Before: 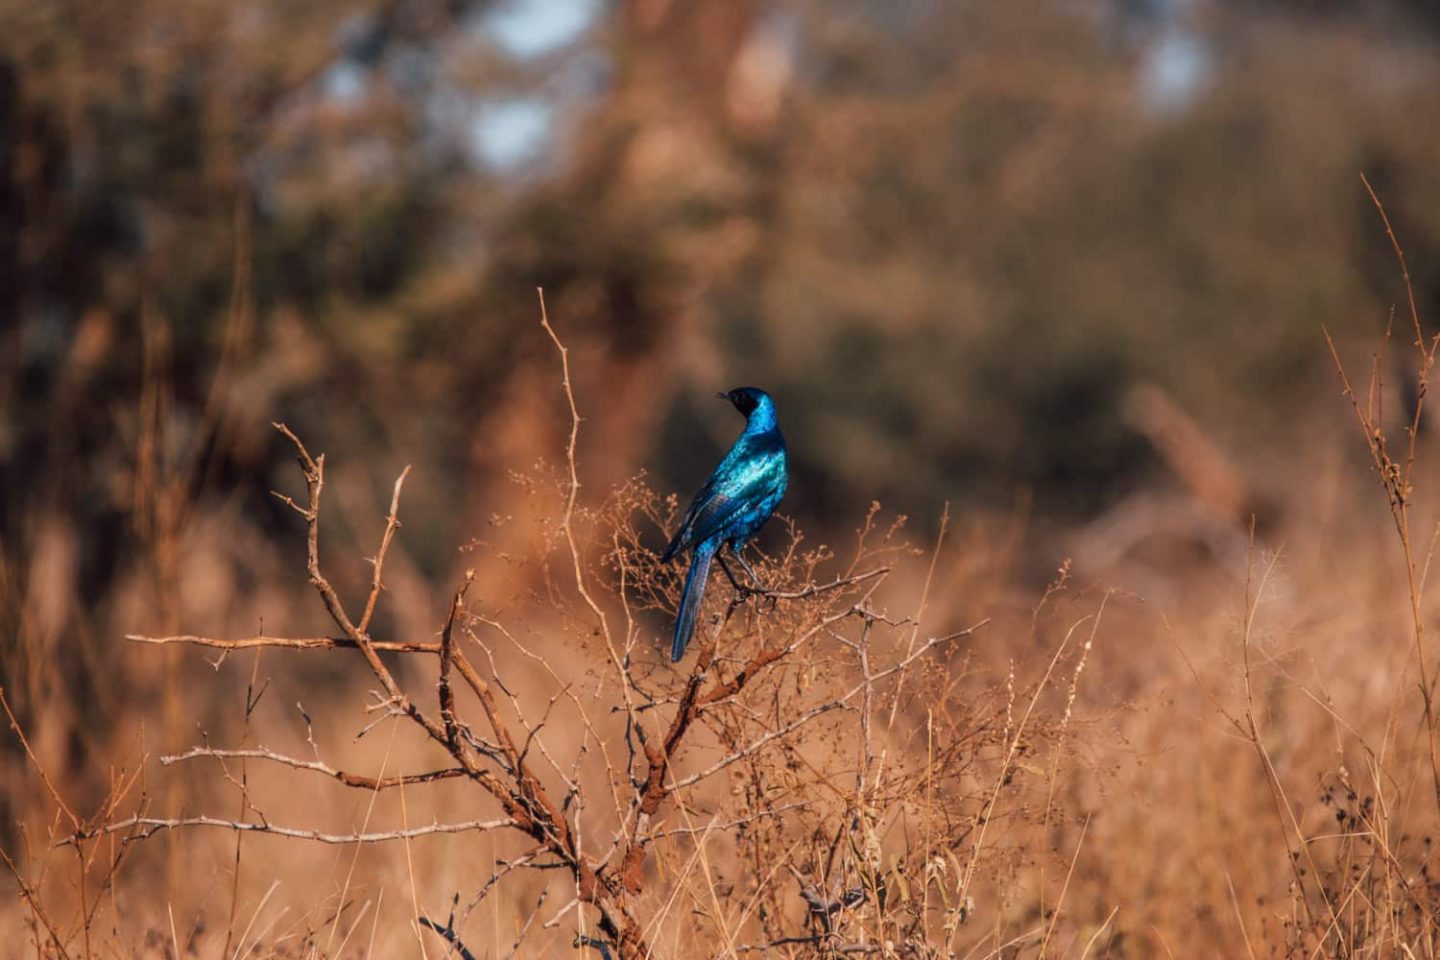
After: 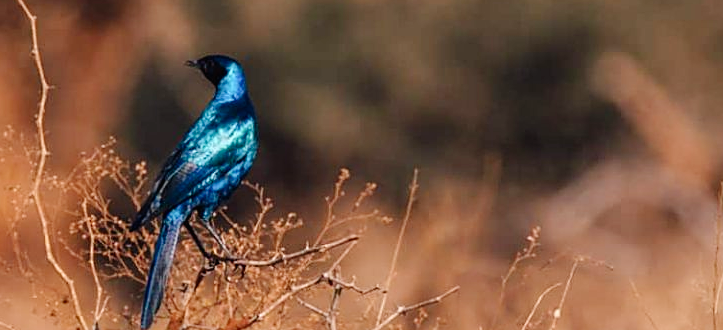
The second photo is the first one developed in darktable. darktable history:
crop: left 36.875%, top 34.634%, right 12.908%, bottom 30.891%
sharpen: on, module defaults
tone curve: curves: ch0 [(0, 0.01) (0.052, 0.045) (0.136, 0.133) (0.29, 0.332) (0.453, 0.531) (0.676, 0.751) (0.89, 0.919) (1, 1)]; ch1 [(0, 0) (0.094, 0.081) (0.285, 0.299) (0.385, 0.403) (0.446, 0.443) (0.502, 0.5) (0.544, 0.552) (0.589, 0.612) (0.722, 0.728) (1, 1)]; ch2 [(0, 0) (0.257, 0.217) (0.43, 0.421) (0.498, 0.507) (0.531, 0.544) (0.56, 0.579) (0.625, 0.642) (1, 1)], preserve colors none
